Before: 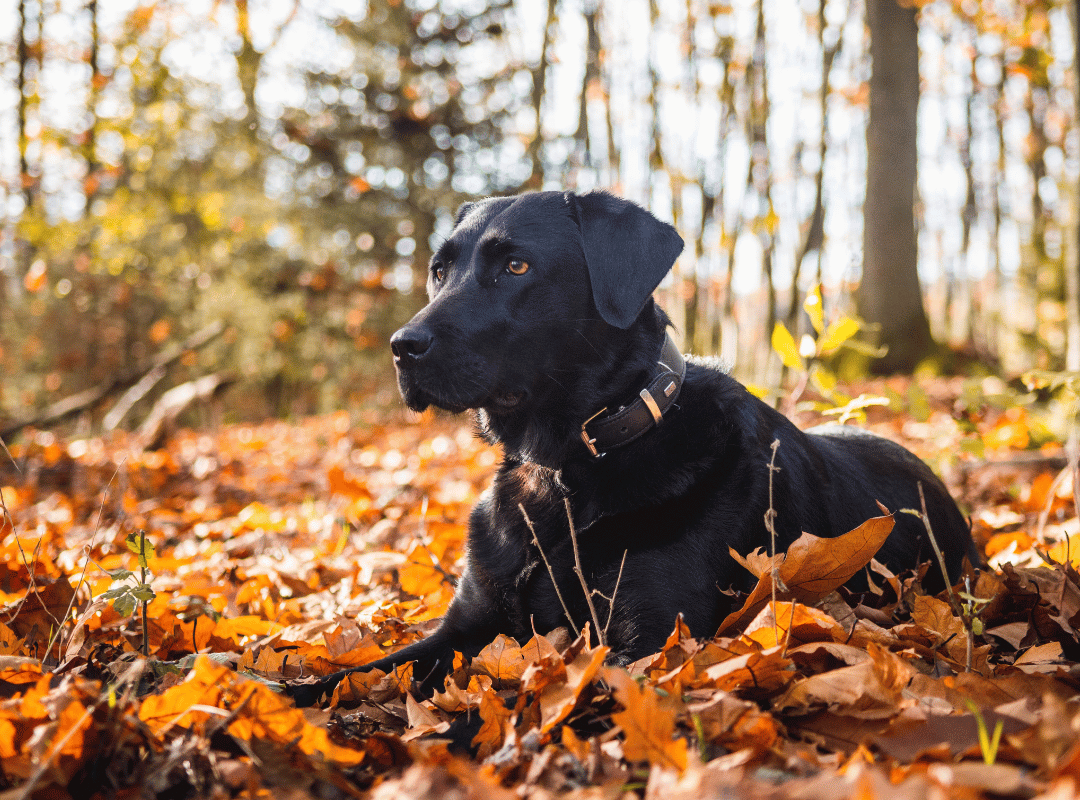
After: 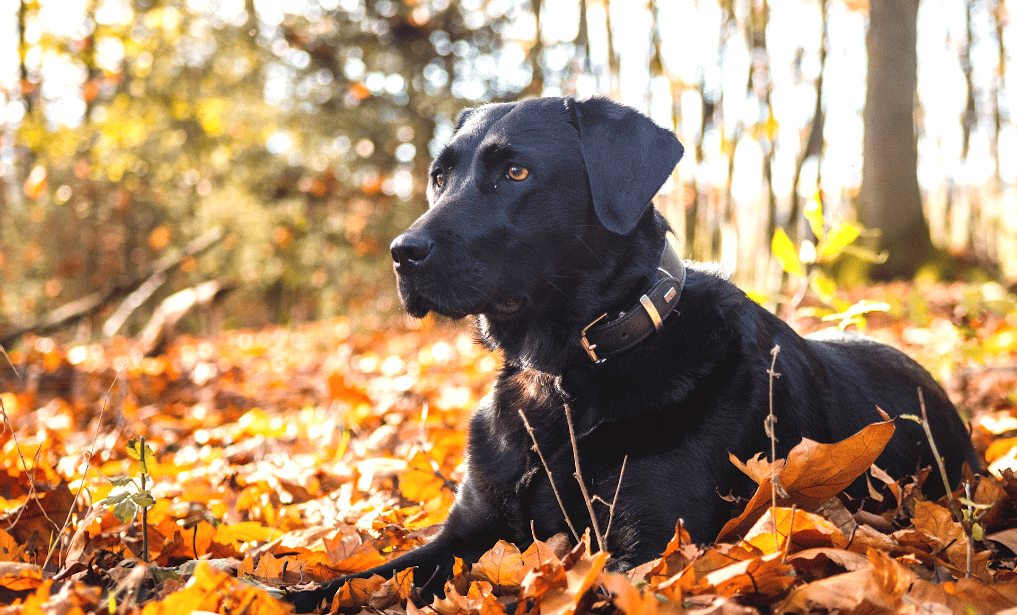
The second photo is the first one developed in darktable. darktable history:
crop and rotate: angle 0.038°, top 11.759%, right 5.704%, bottom 11.19%
exposure: black level correction 0, exposure 0.499 EV, compensate highlight preservation false
